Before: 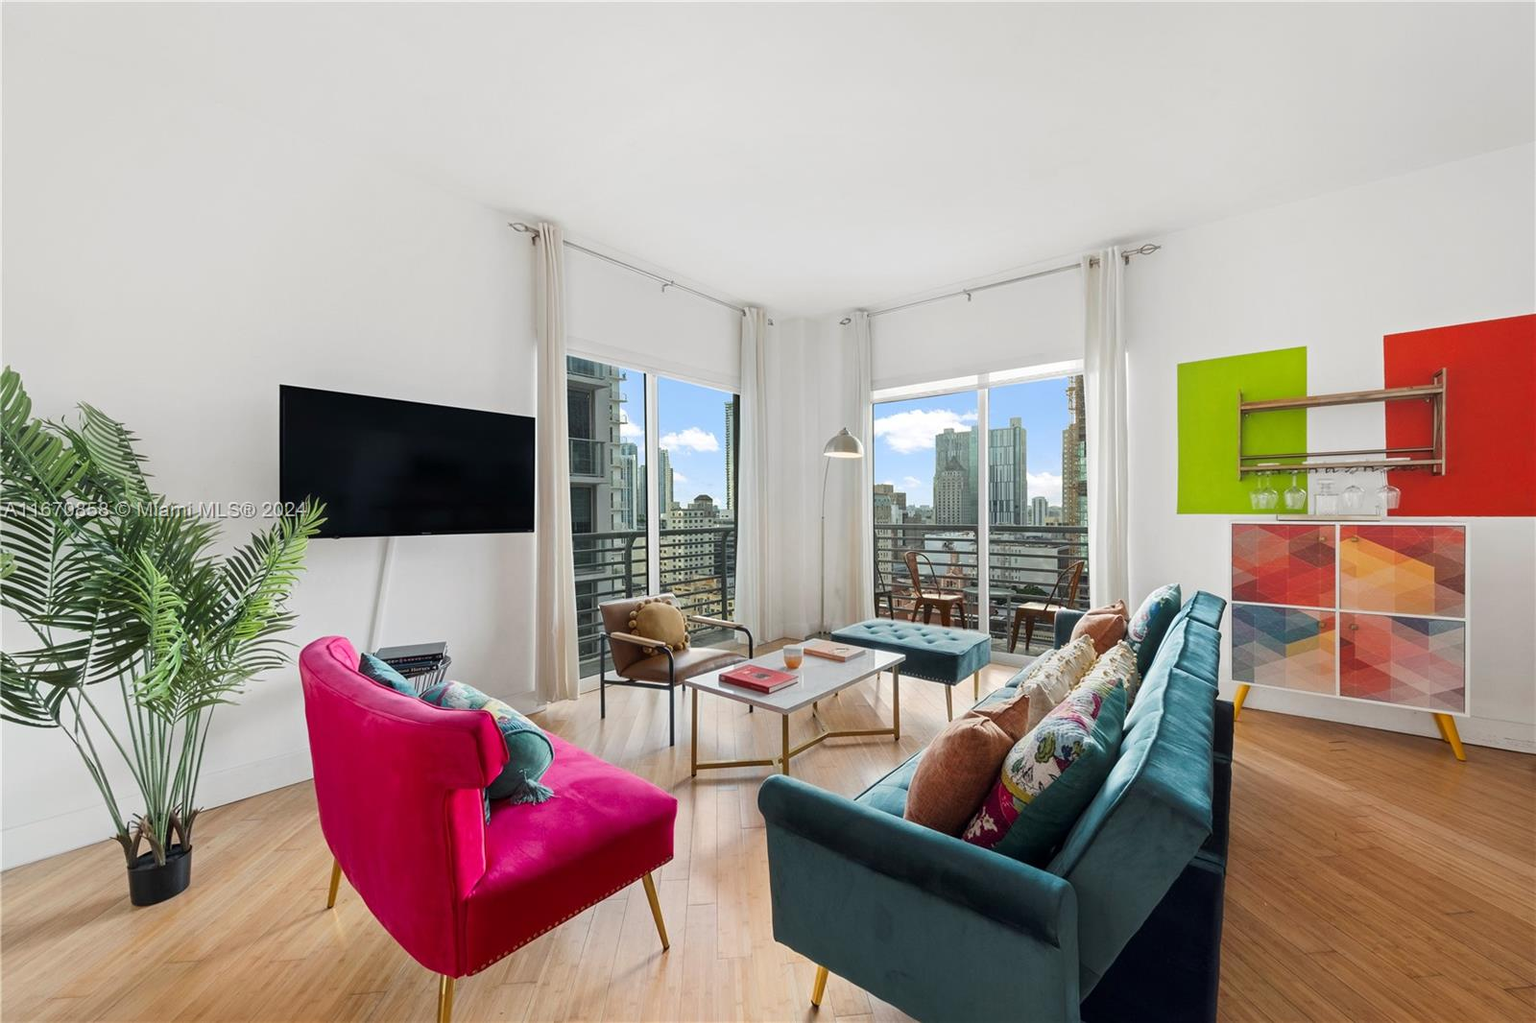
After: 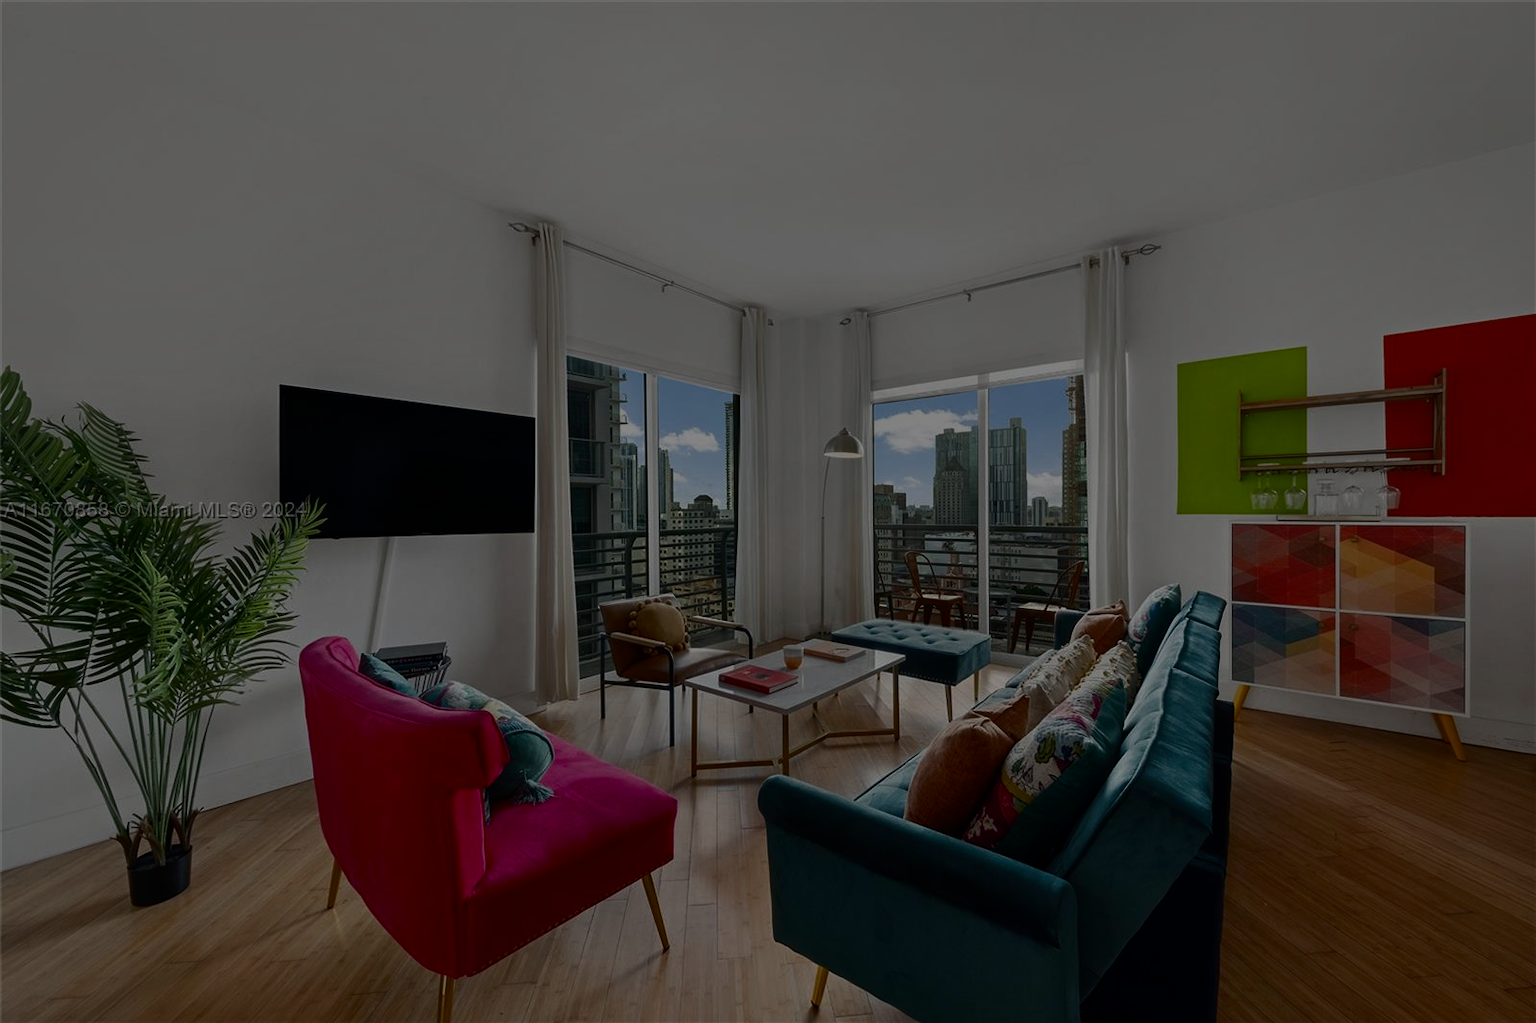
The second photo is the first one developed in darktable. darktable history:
contrast brightness saturation: contrast 0.275
exposure: exposure -2.373 EV, compensate highlight preservation false
shadows and highlights: shadows 32.25, highlights -32.94, soften with gaussian
